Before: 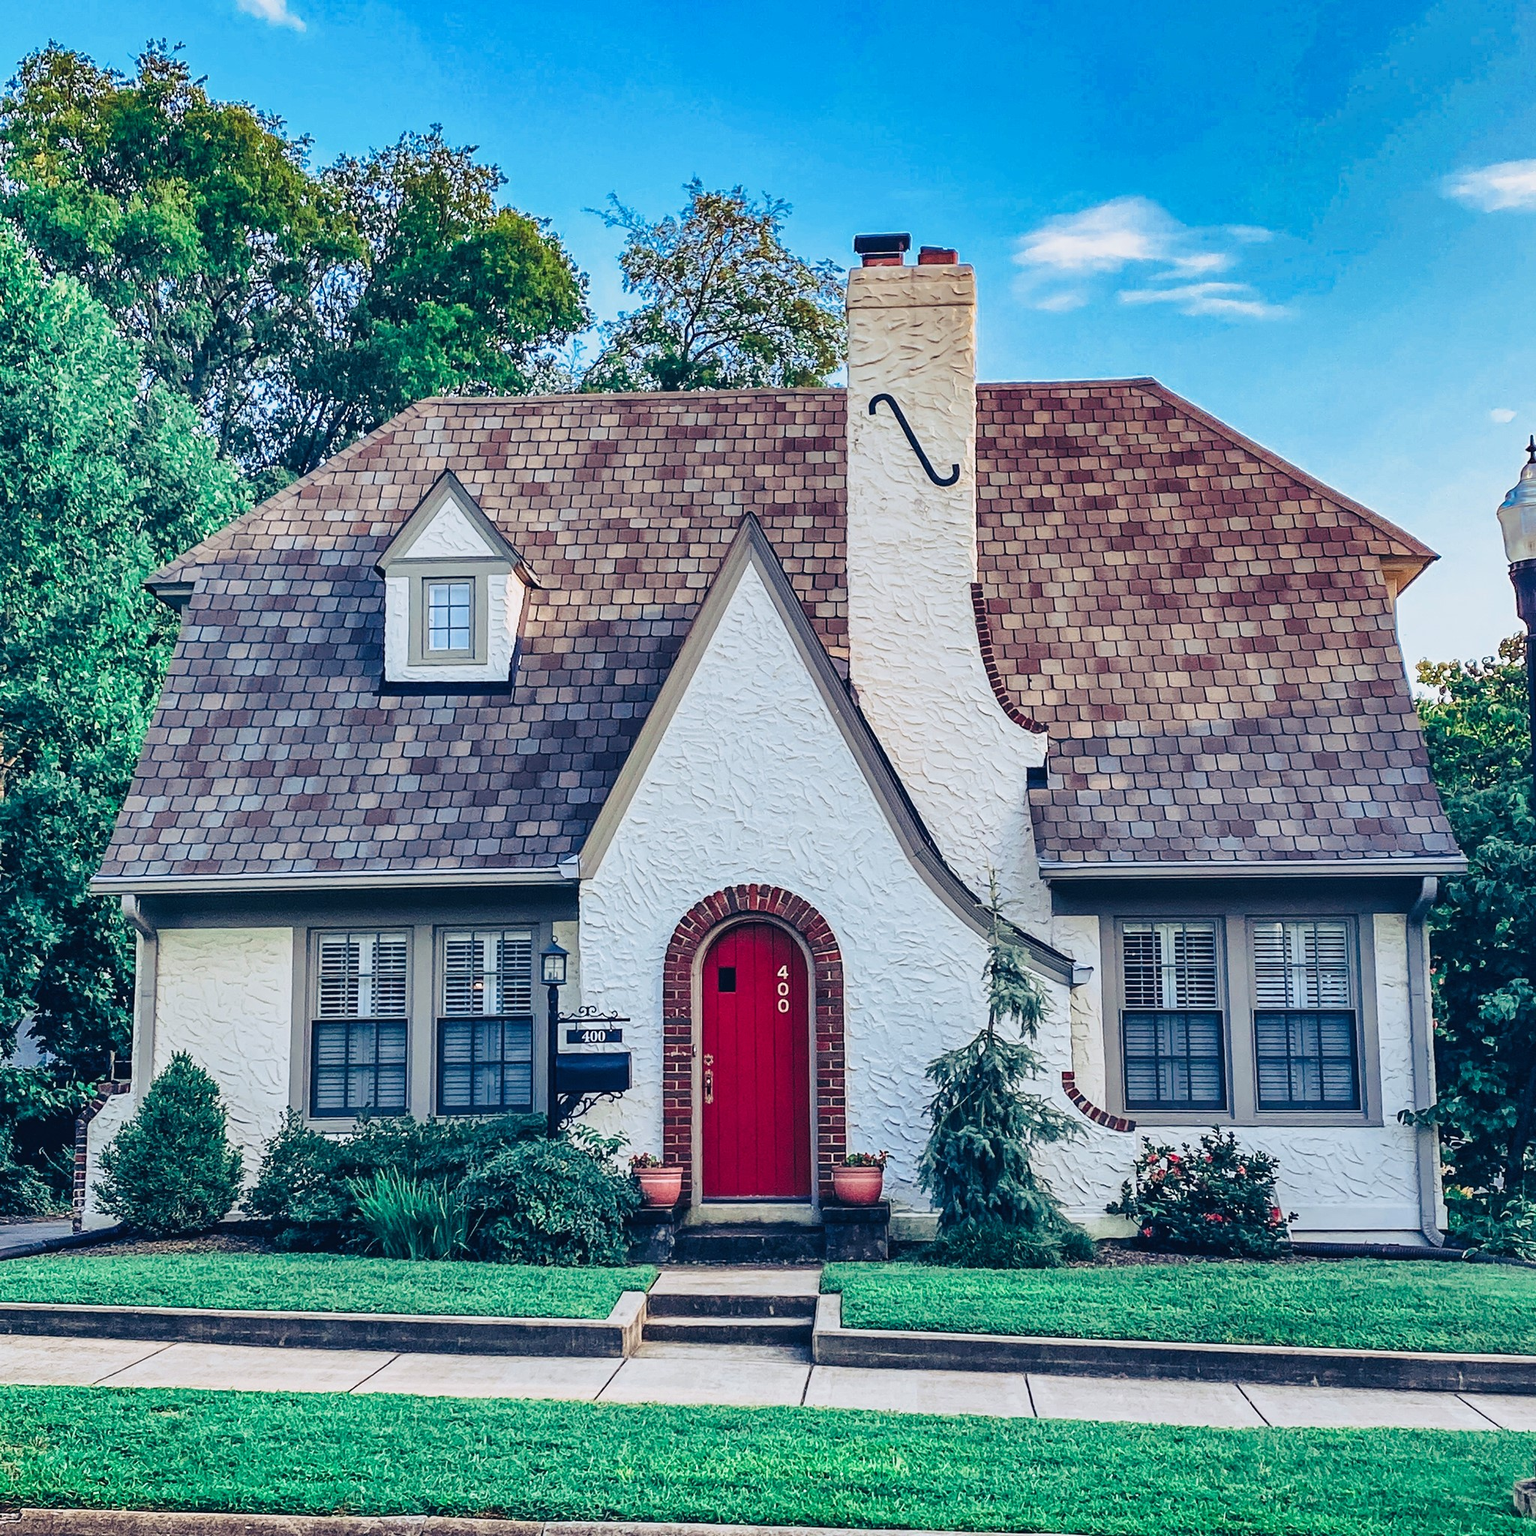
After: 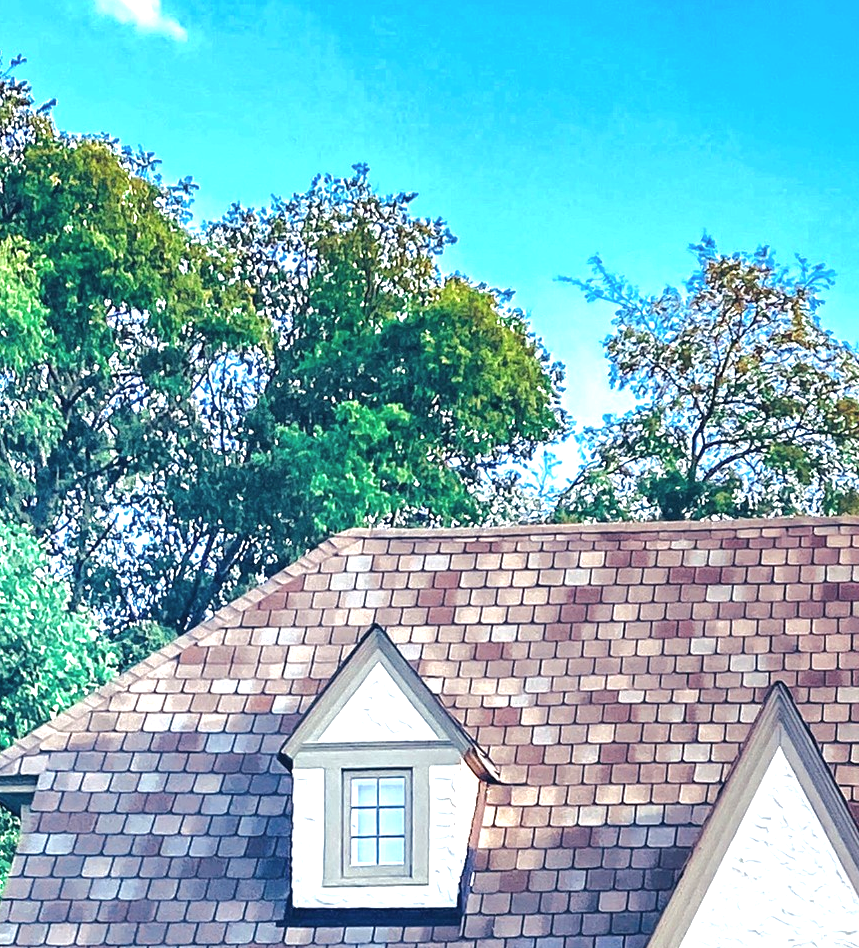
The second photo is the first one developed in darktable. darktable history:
crop and rotate: left 10.817%, top 0.062%, right 47.194%, bottom 53.626%
exposure: black level correction 0, exposure 1 EV, compensate exposure bias true, compensate highlight preservation false
contrast brightness saturation: contrast 0.05, brightness 0.06, saturation 0.01
rgb curve: curves: ch0 [(0, 0) (0.175, 0.154) (0.785, 0.663) (1, 1)]
